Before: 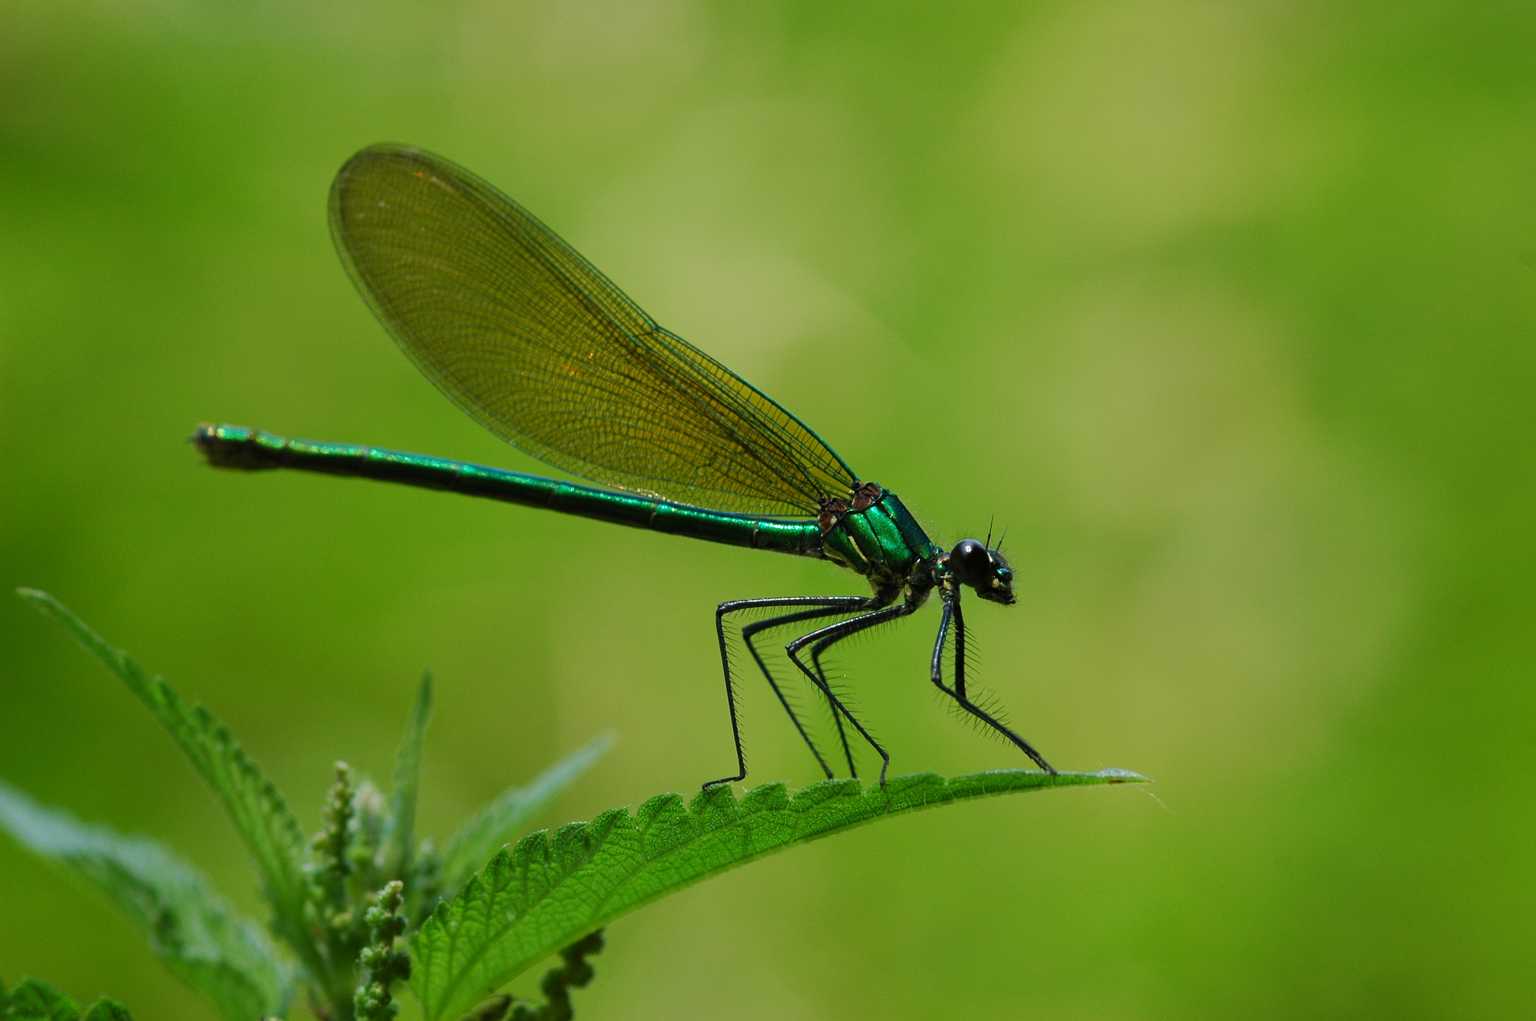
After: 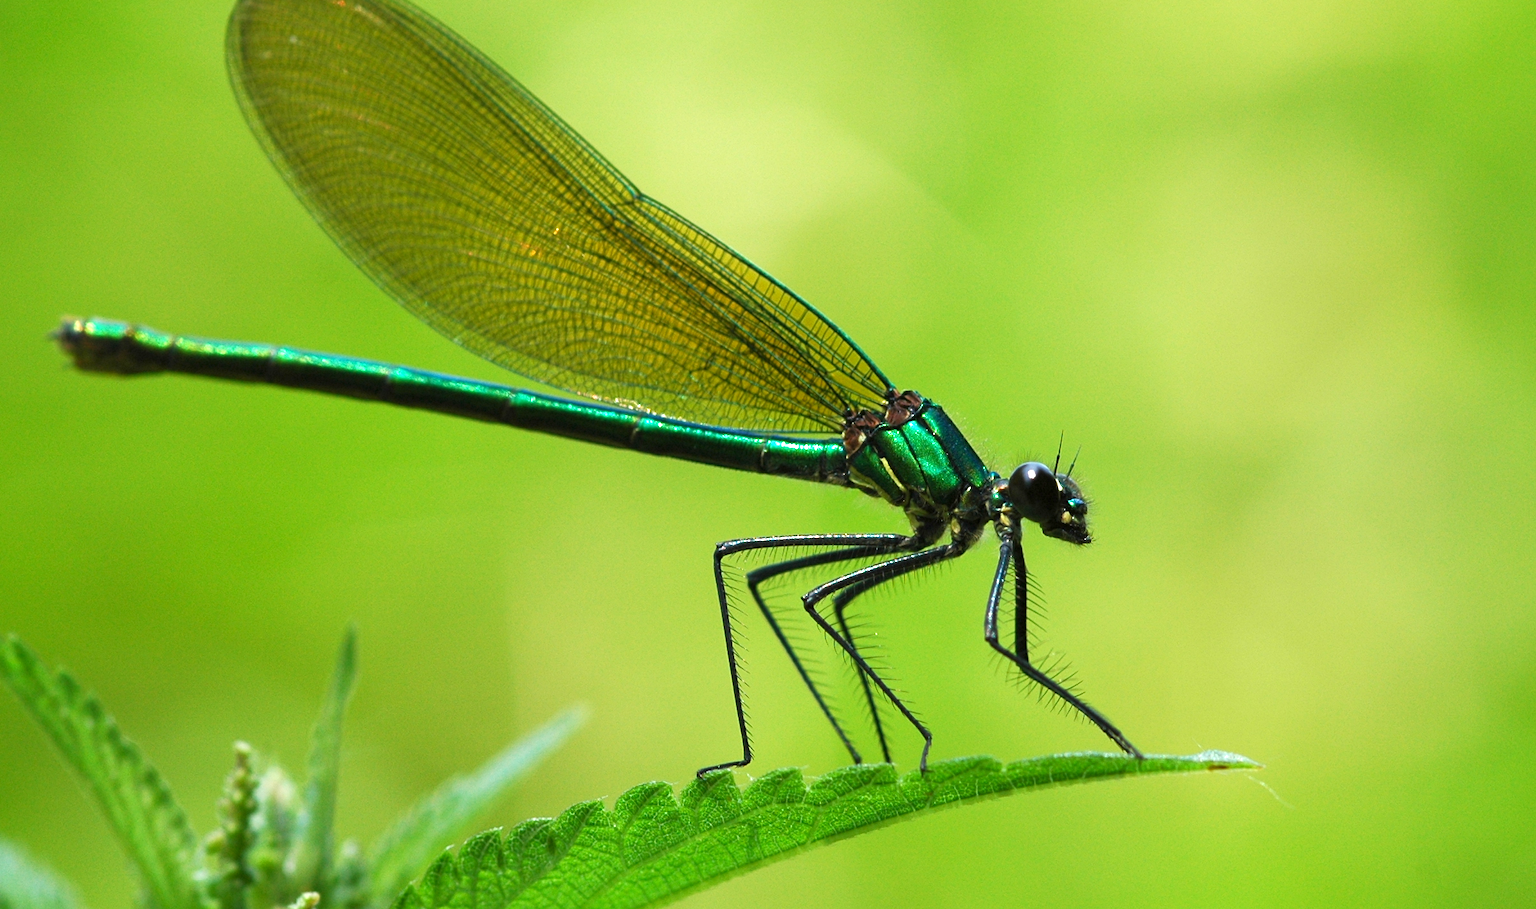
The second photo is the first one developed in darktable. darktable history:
crop: left 9.712%, top 16.928%, right 10.845%, bottom 12.332%
exposure: exposure 1 EV, compensate highlight preservation false
